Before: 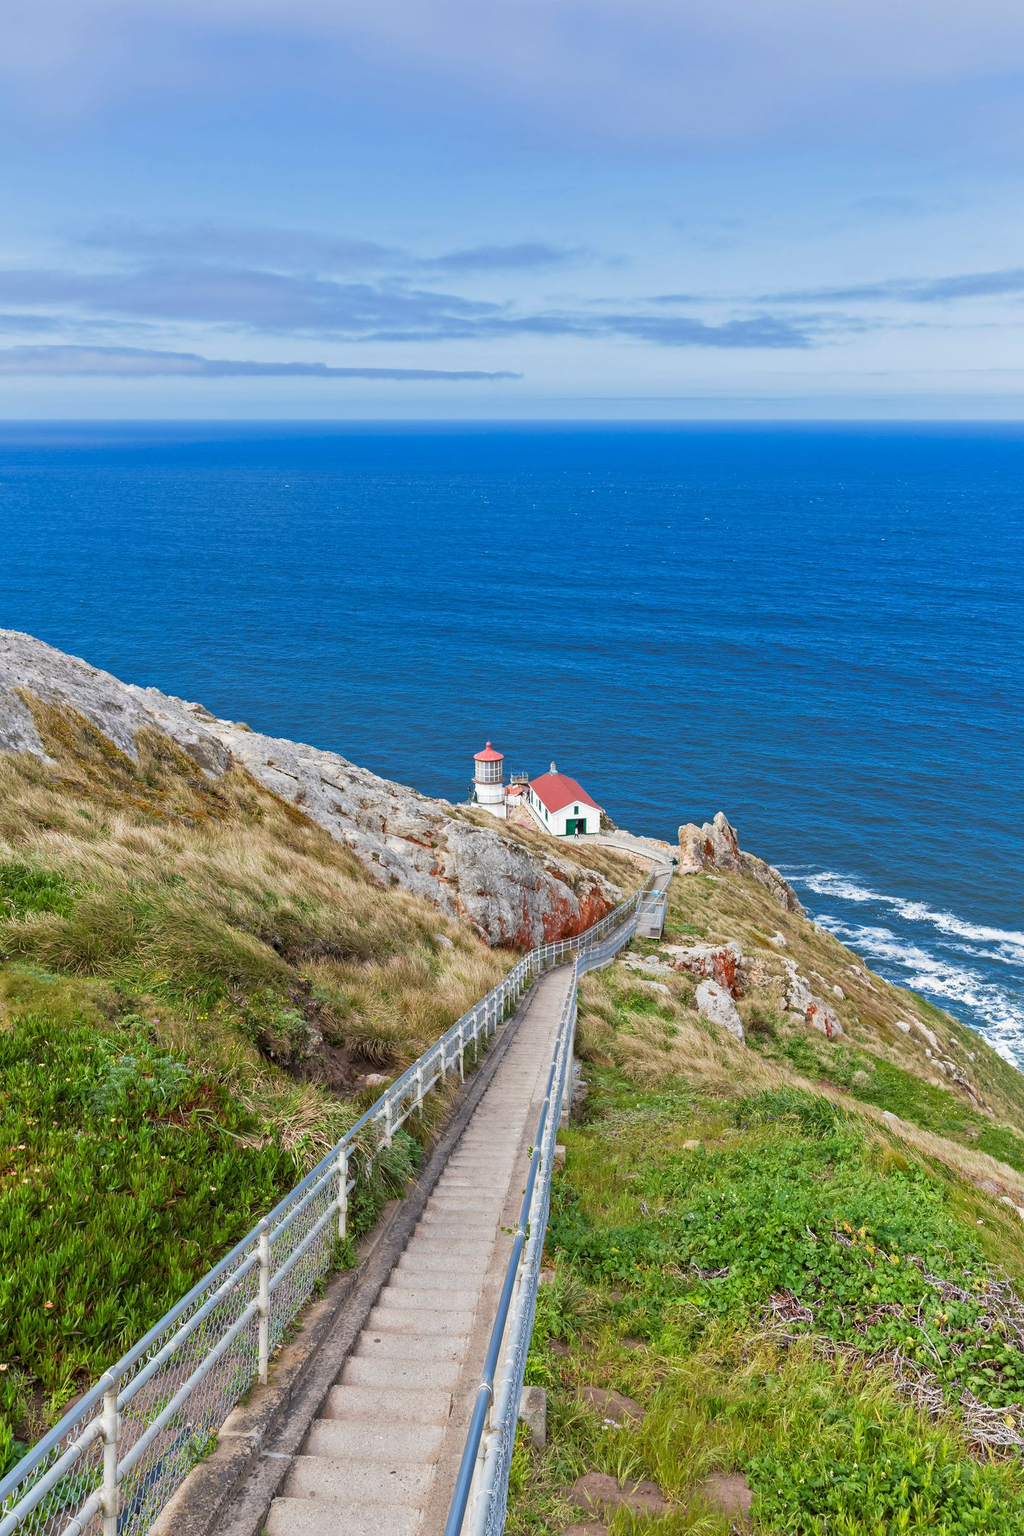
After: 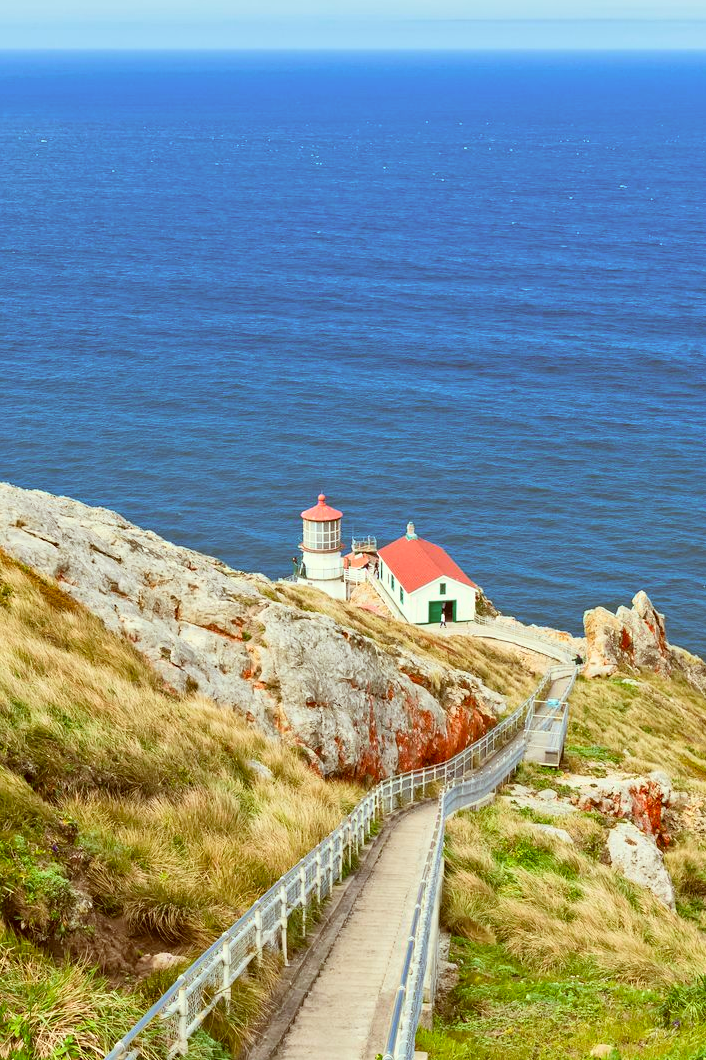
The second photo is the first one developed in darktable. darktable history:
crop: left 25%, top 25%, right 25%, bottom 25%
contrast brightness saturation: contrast 0.2, brightness 0.16, saturation 0.22
color correction: highlights a* -5.94, highlights b* 9.48, shadows a* 10.12, shadows b* 23.94
